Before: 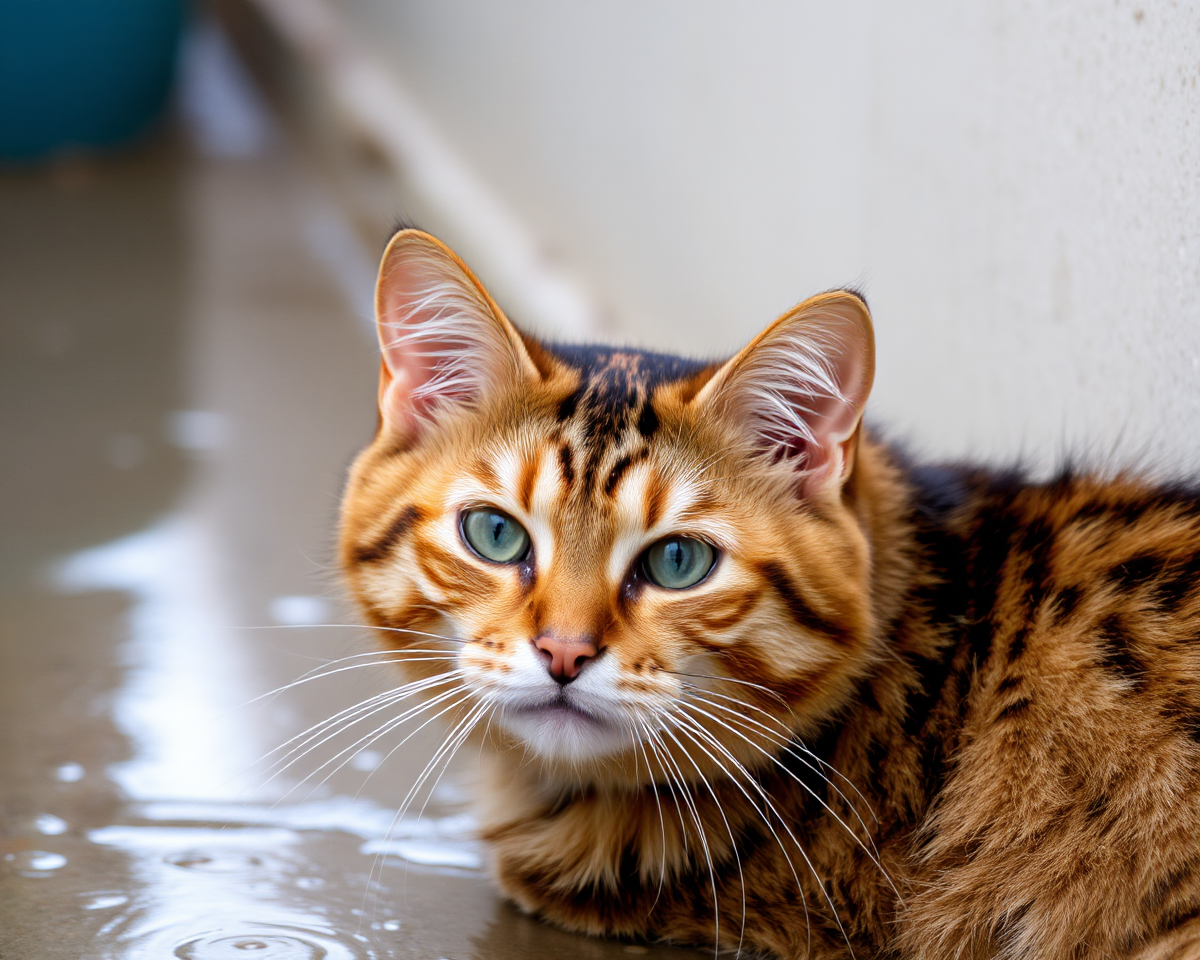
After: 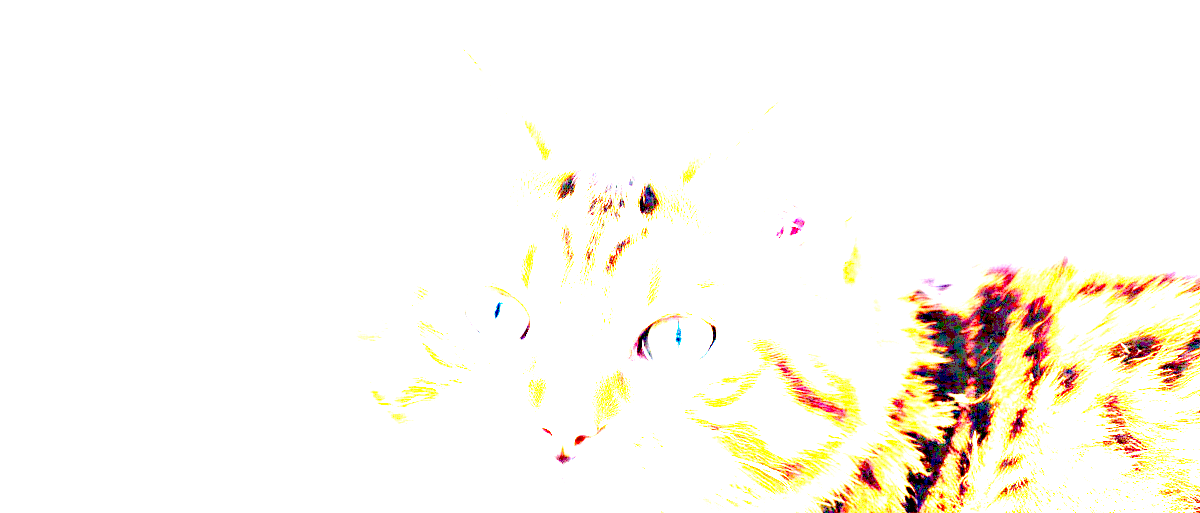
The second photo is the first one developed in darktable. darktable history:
exposure: exposure 8 EV, compensate highlight preservation false
crop and rotate: top 23.043%, bottom 23.437%
